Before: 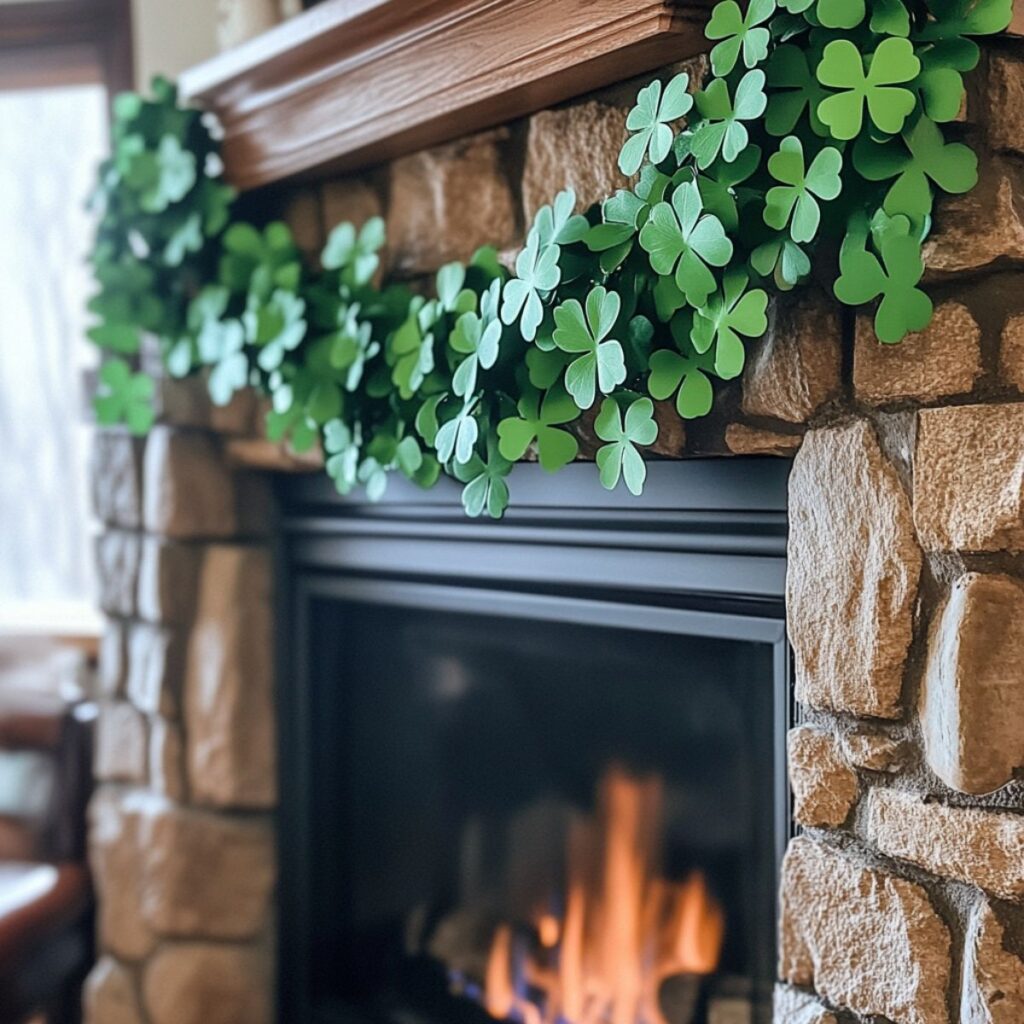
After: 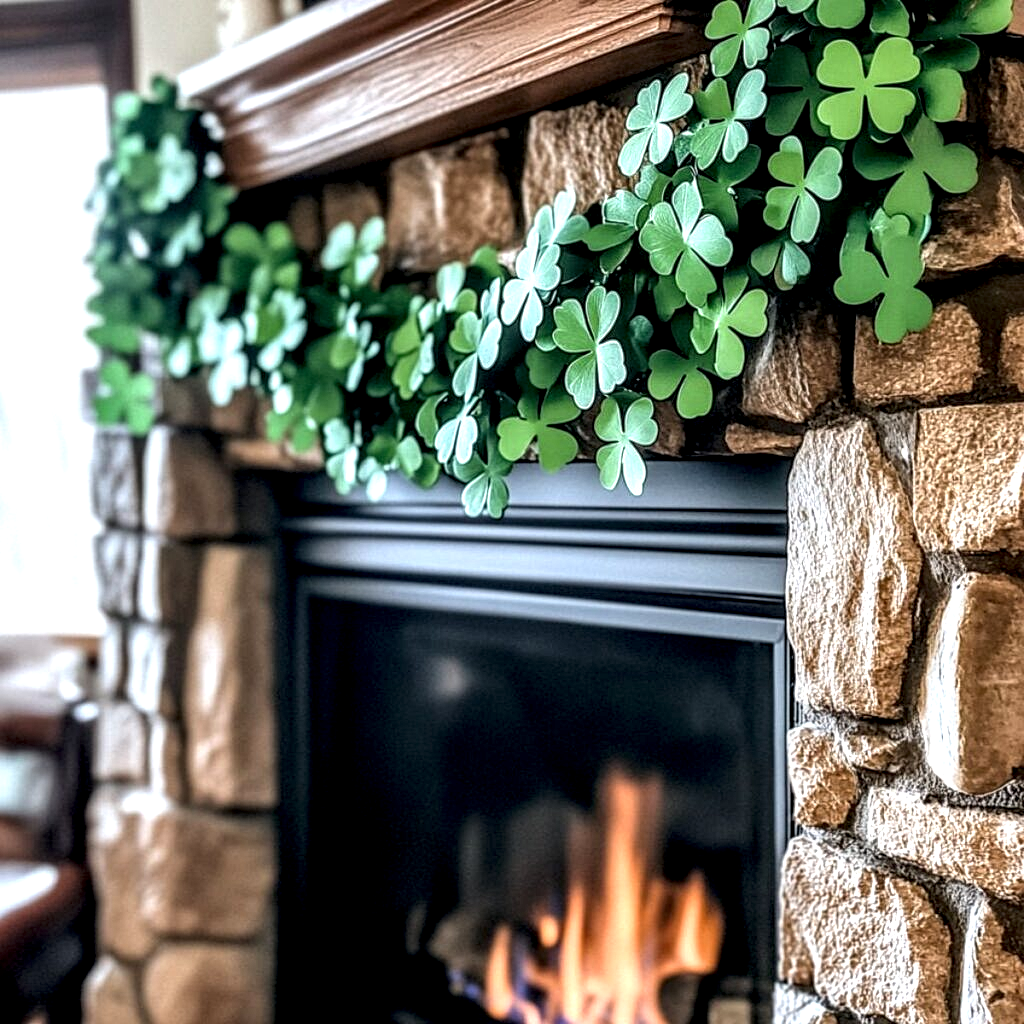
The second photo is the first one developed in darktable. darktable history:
local contrast: highlights 22%, detail 196%
tone equalizer: -8 EV -0.377 EV, -7 EV -0.401 EV, -6 EV -0.358 EV, -5 EV -0.242 EV, -3 EV 0.255 EV, -2 EV 0.33 EV, -1 EV 0.409 EV, +0 EV 0.389 EV
exposure: black level correction 0.002, compensate highlight preservation false
